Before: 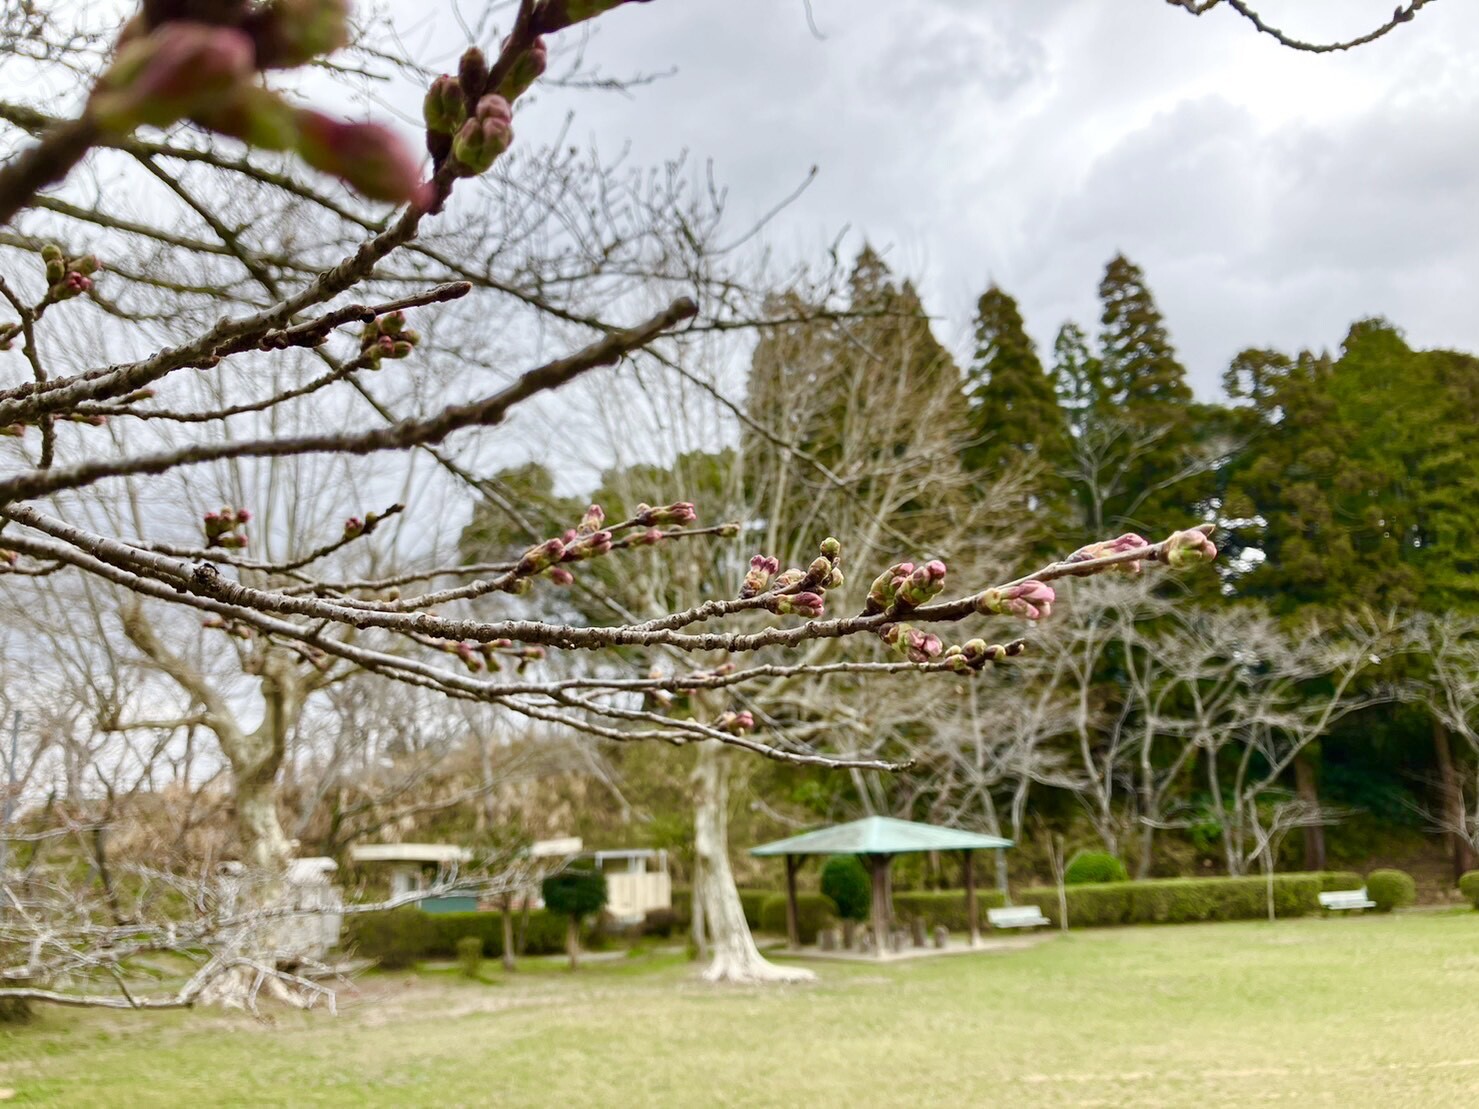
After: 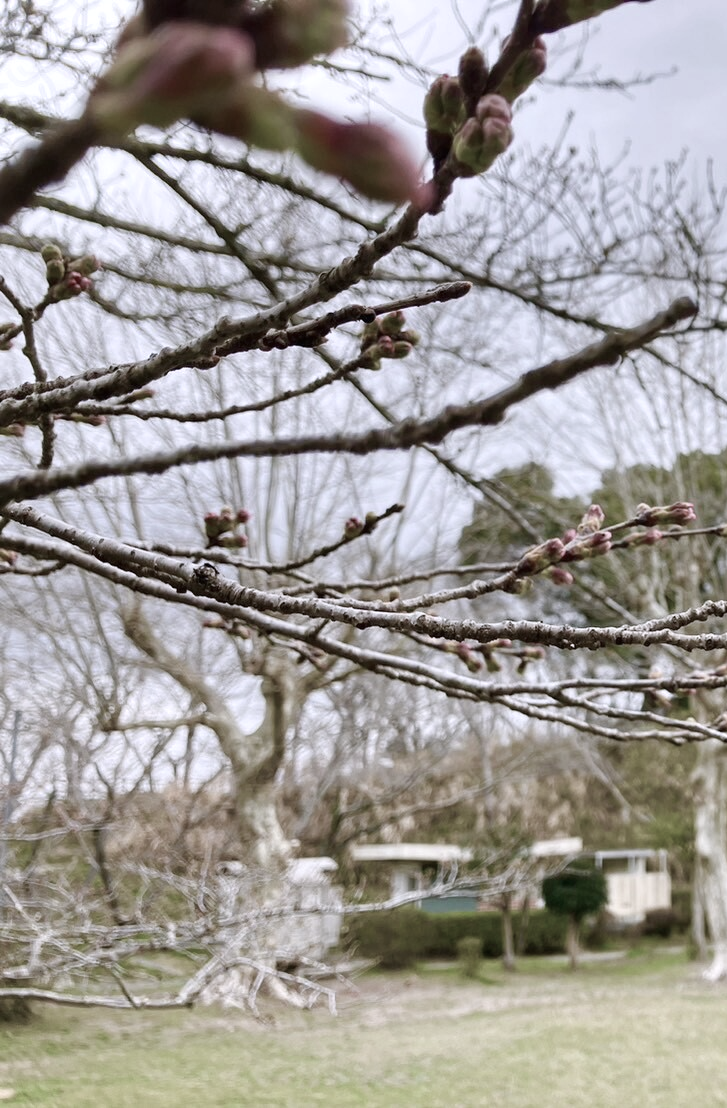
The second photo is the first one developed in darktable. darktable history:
color correction: saturation 1.1
white balance: red 1.004, blue 1.096
color balance rgb: linear chroma grading › global chroma -16.06%, perceptual saturation grading › global saturation -32.85%, global vibrance -23.56%
crop and rotate: left 0%, top 0%, right 50.845%
